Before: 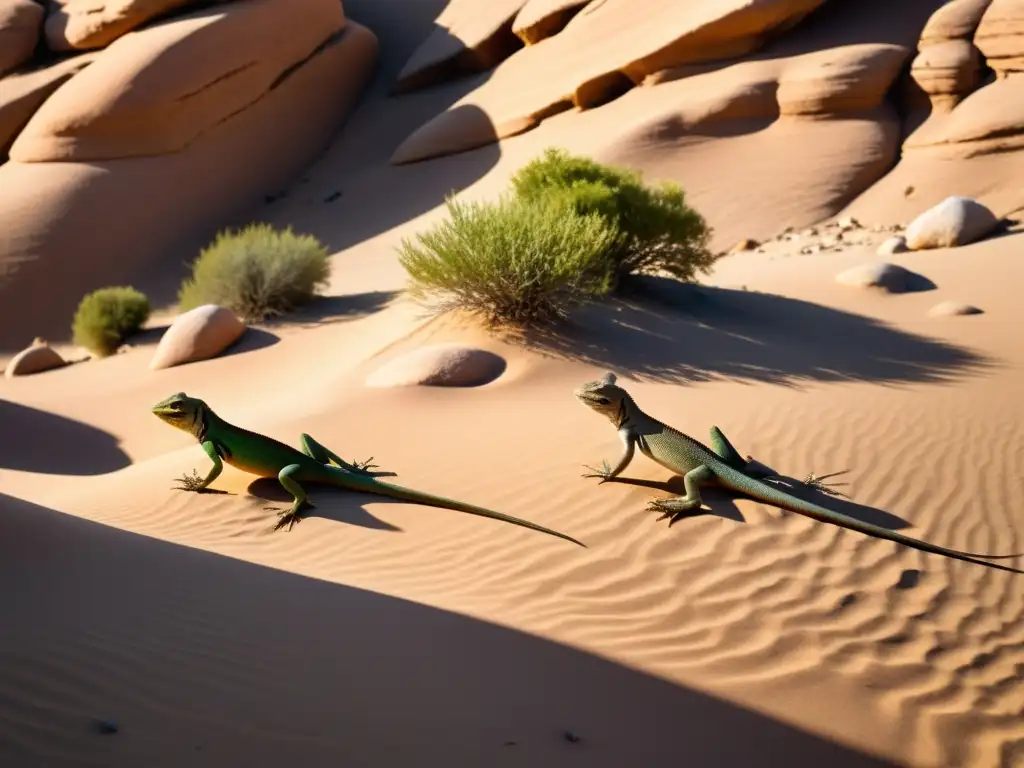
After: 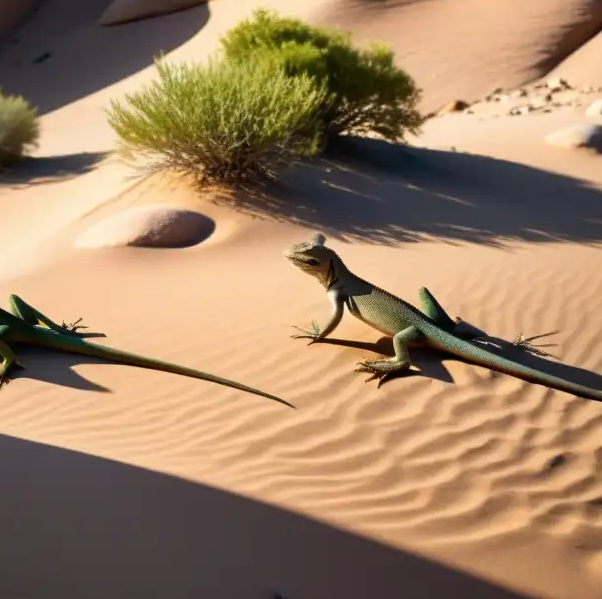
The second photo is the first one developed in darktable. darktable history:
crop and rotate: left 28.427%, top 18.114%, right 12.78%, bottom 3.848%
